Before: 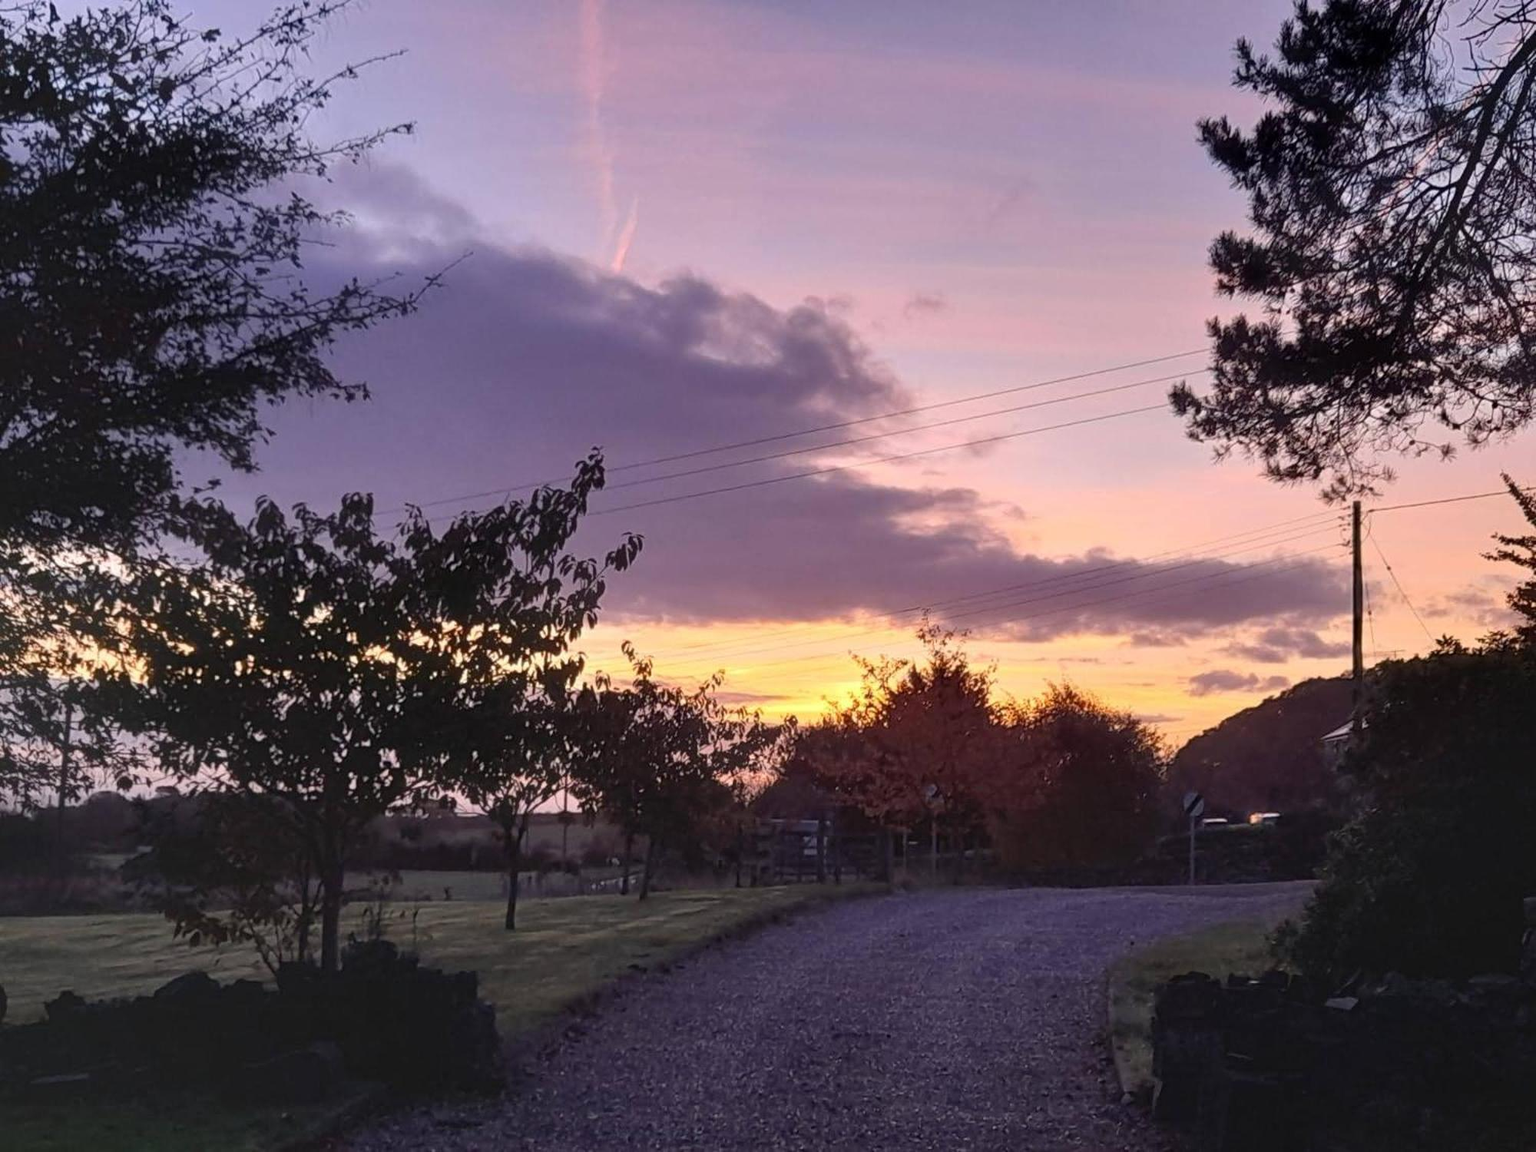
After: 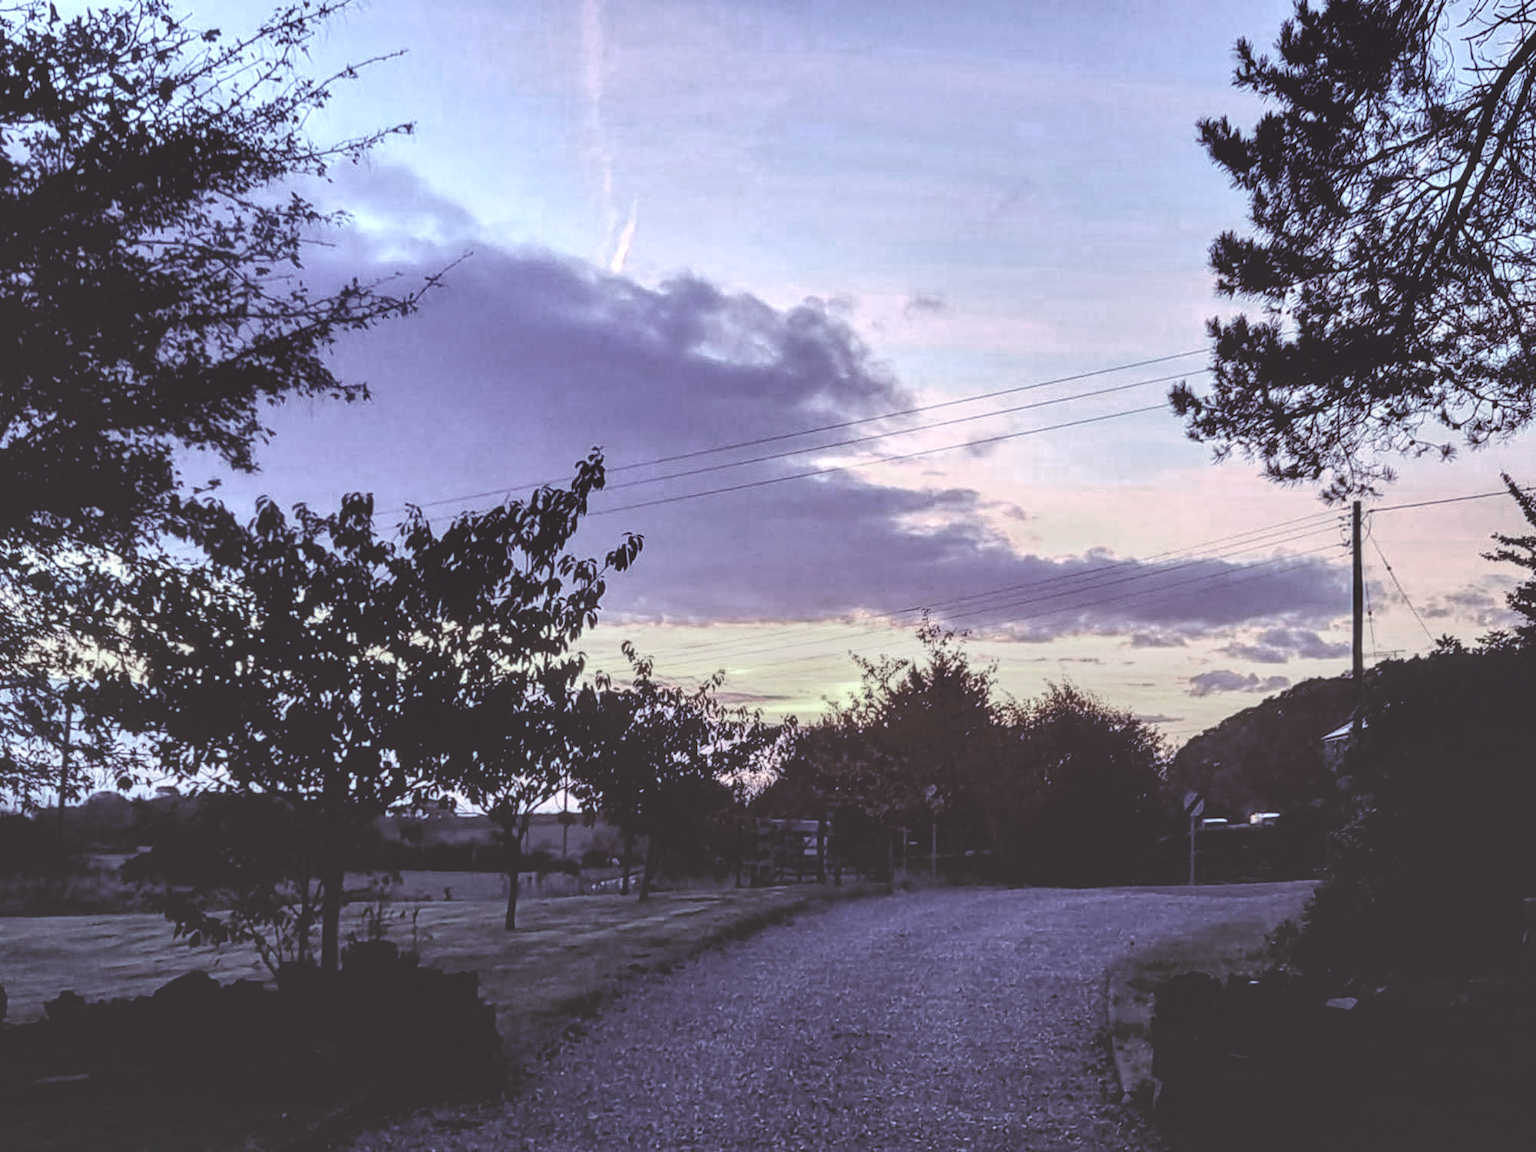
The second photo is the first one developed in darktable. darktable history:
local contrast: highlights 61%, detail 143%, midtone range 0.428
color balance: lift [1, 1.015, 1.004, 0.985], gamma [1, 0.958, 0.971, 1.042], gain [1, 0.956, 0.977, 1.044]
rgb curve: curves: ch0 [(0, 0.186) (0.314, 0.284) (0.576, 0.466) (0.805, 0.691) (0.936, 0.886)]; ch1 [(0, 0.186) (0.314, 0.284) (0.581, 0.534) (0.771, 0.746) (0.936, 0.958)]; ch2 [(0, 0.216) (0.275, 0.39) (1, 1)], mode RGB, independent channels, compensate middle gray true, preserve colors none
white balance: red 1.011, blue 0.982
shadows and highlights: shadows 20.91, highlights -35.45, soften with gaussian
color zones: curves: ch0 [(0, 0.613) (0.01, 0.613) (0.245, 0.448) (0.498, 0.529) (0.642, 0.665) (0.879, 0.777) (0.99, 0.613)]; ch1 [(0, 0.272) (0.219, 0.127) (0.724, 0.346)]
